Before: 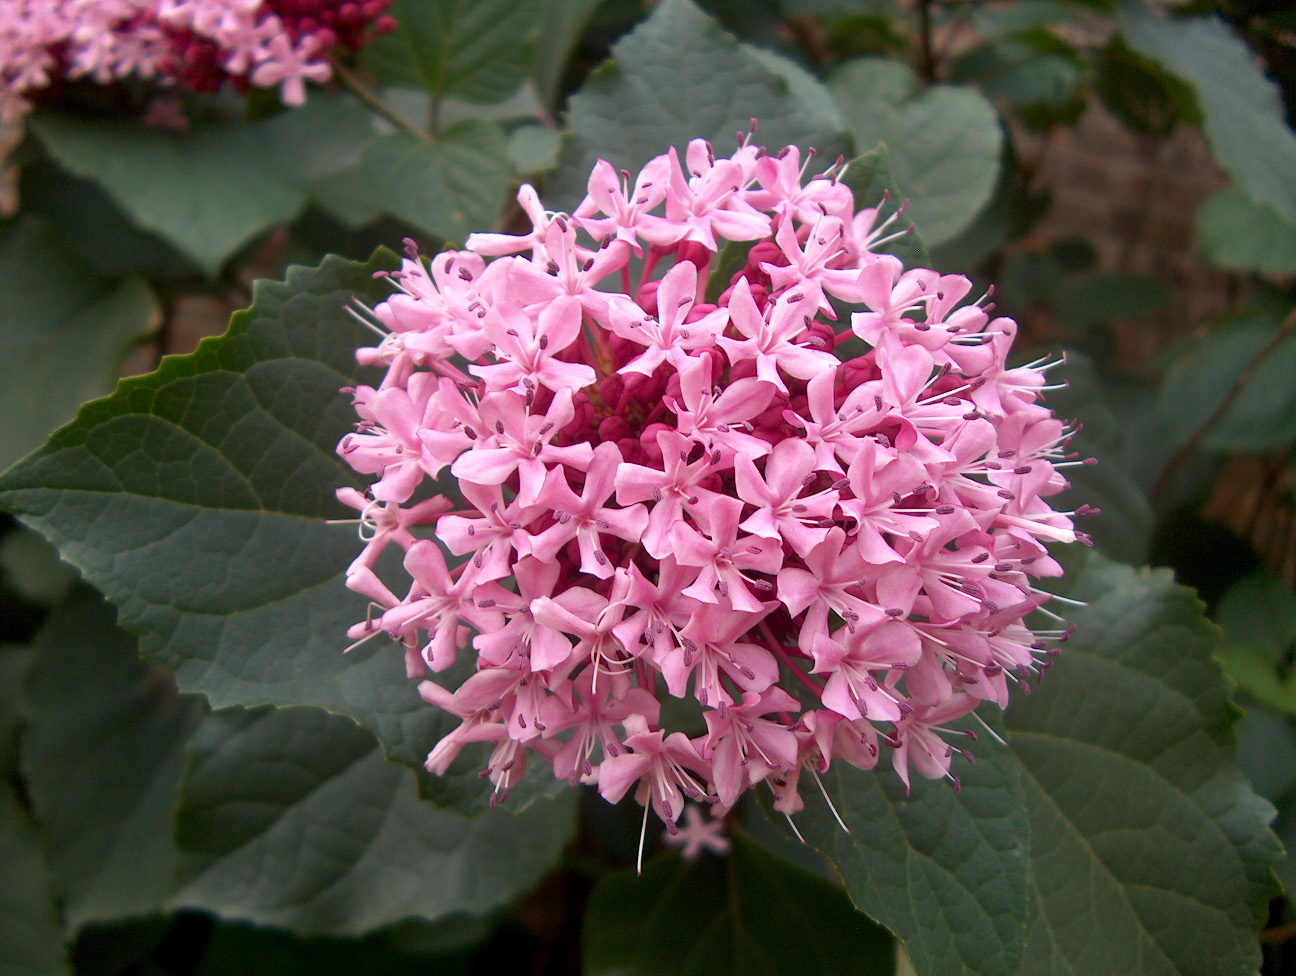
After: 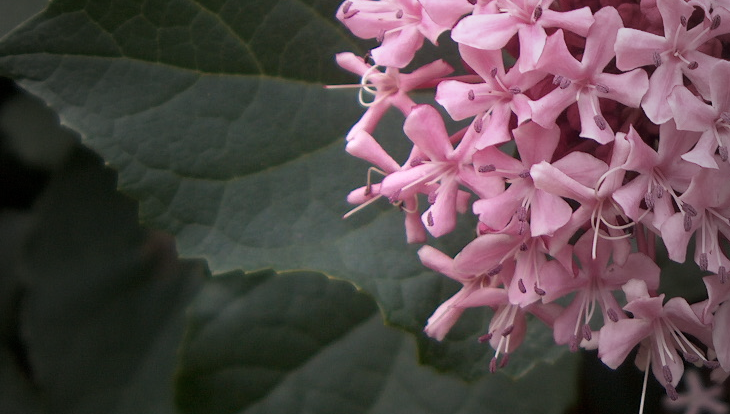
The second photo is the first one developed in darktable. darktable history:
tone equalizer: edges refinement/feathering 500, mask exposure compensation -1.57 EV, preserve details no
vignetting: fall-off start 18.03%, fall-off radius 137.77%, width/height ratio 0.626, shape 0.594
crop: top 44.598%, right 43.638%, bottom 12.974%
